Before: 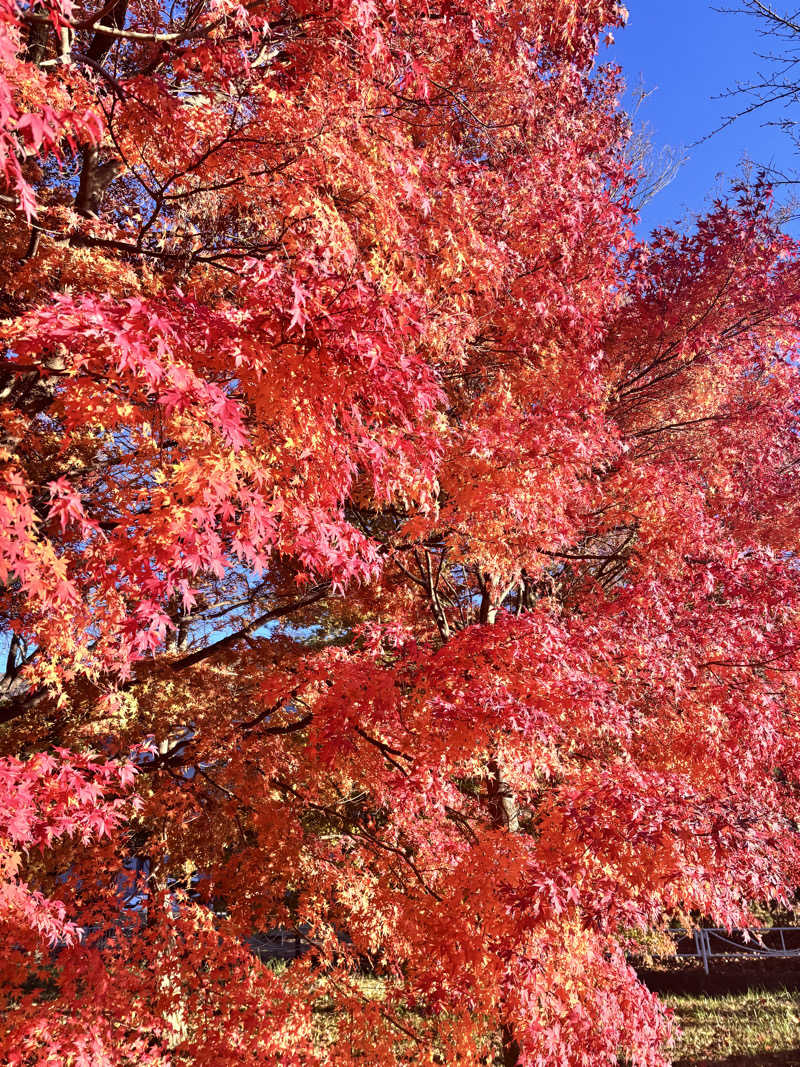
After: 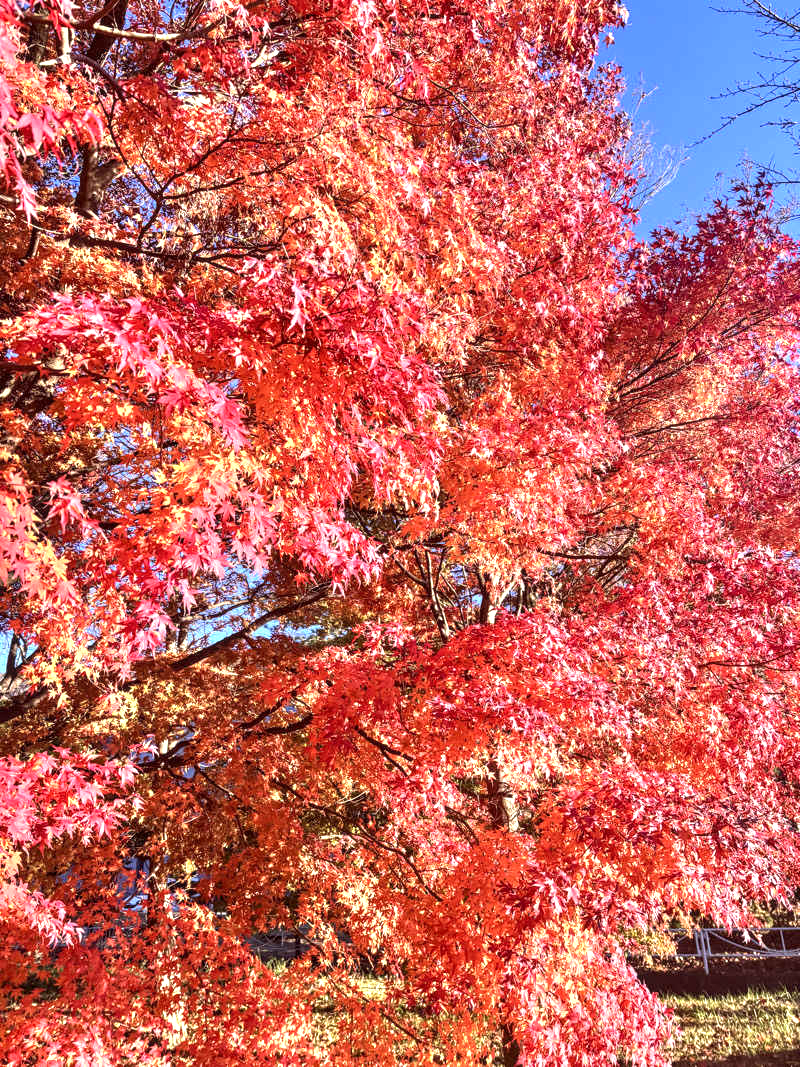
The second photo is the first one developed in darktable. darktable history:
local contrast: on, module defaults
exposure: black level correction 0, exposure 0.703 EV, compensate highlight preservation false
tone equalizer: on, module defaults
